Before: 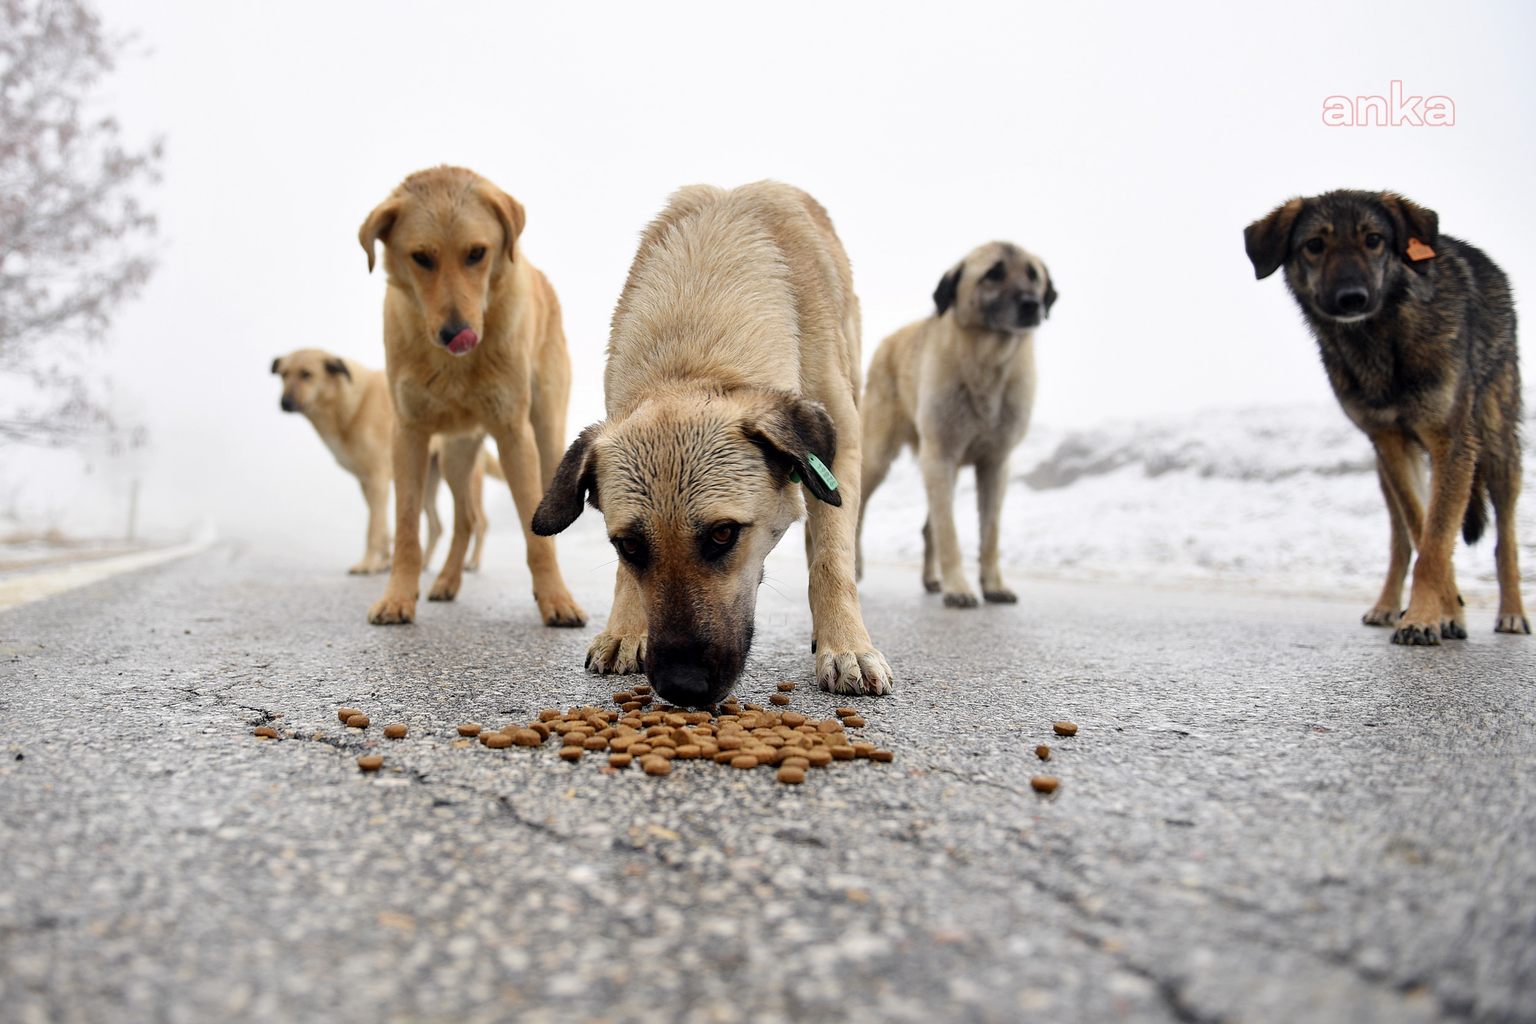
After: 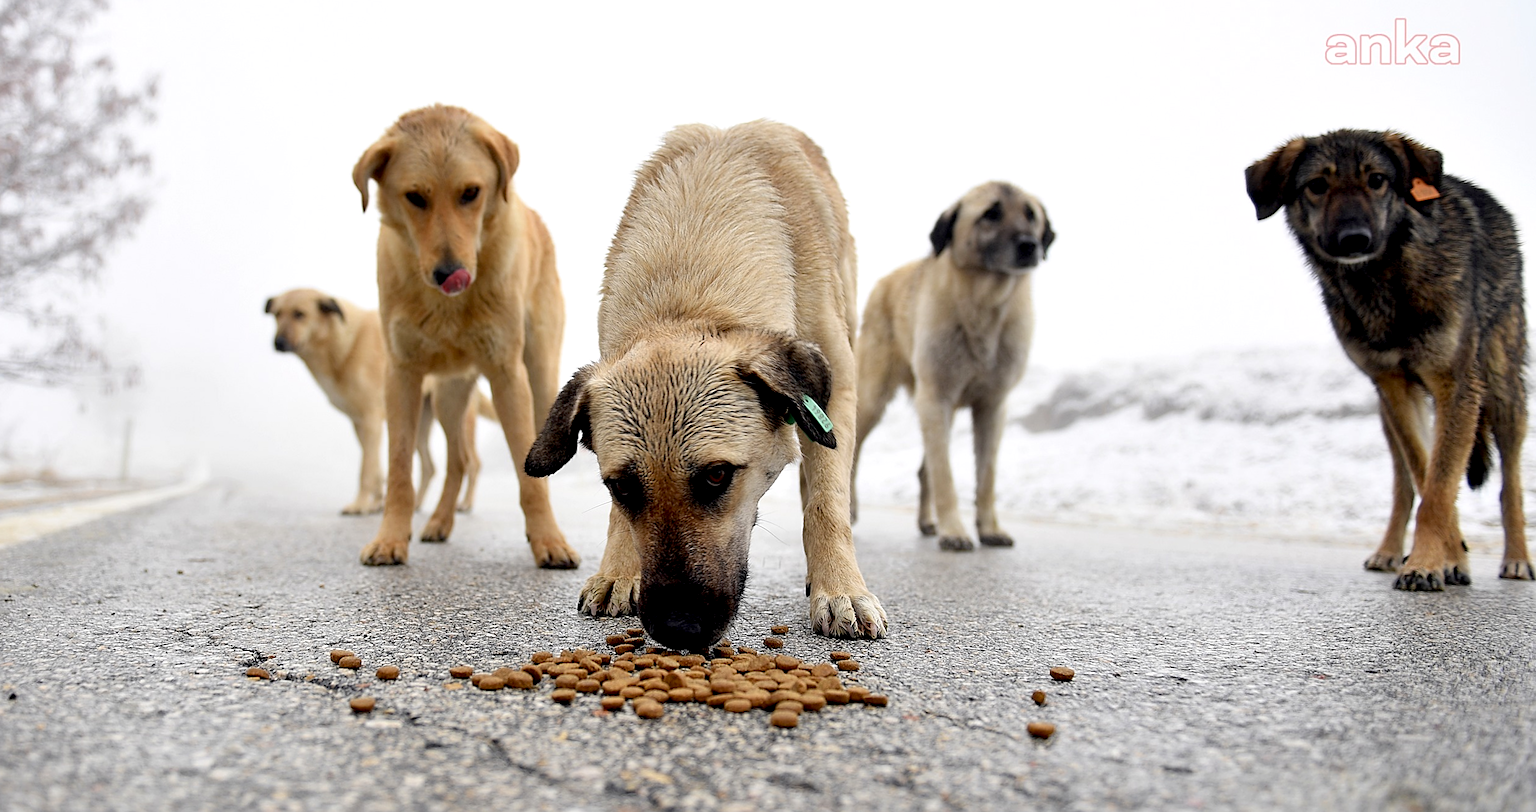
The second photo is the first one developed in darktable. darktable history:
rotate and perspective: rotation 0.192°, lens shift (horizontal) -0.015, crop left 0.005, crop right 0.996, crop top 0.006, crop bottom 0.99
sharpen: on, module defaults
exposure: black level correction 0.007, exposure 0.093 EV, compensate highlight preservation false
crop and rotate: top 5.667%, bottom 14.937%
